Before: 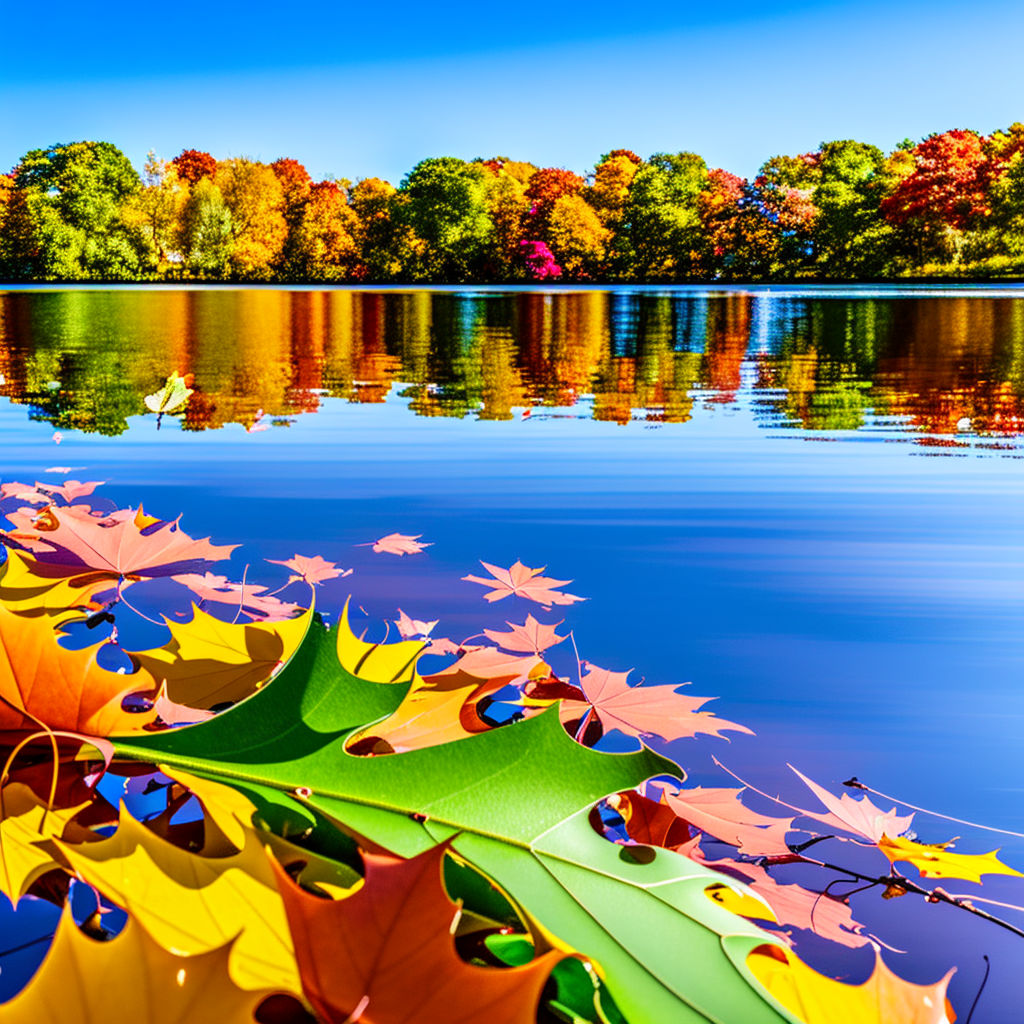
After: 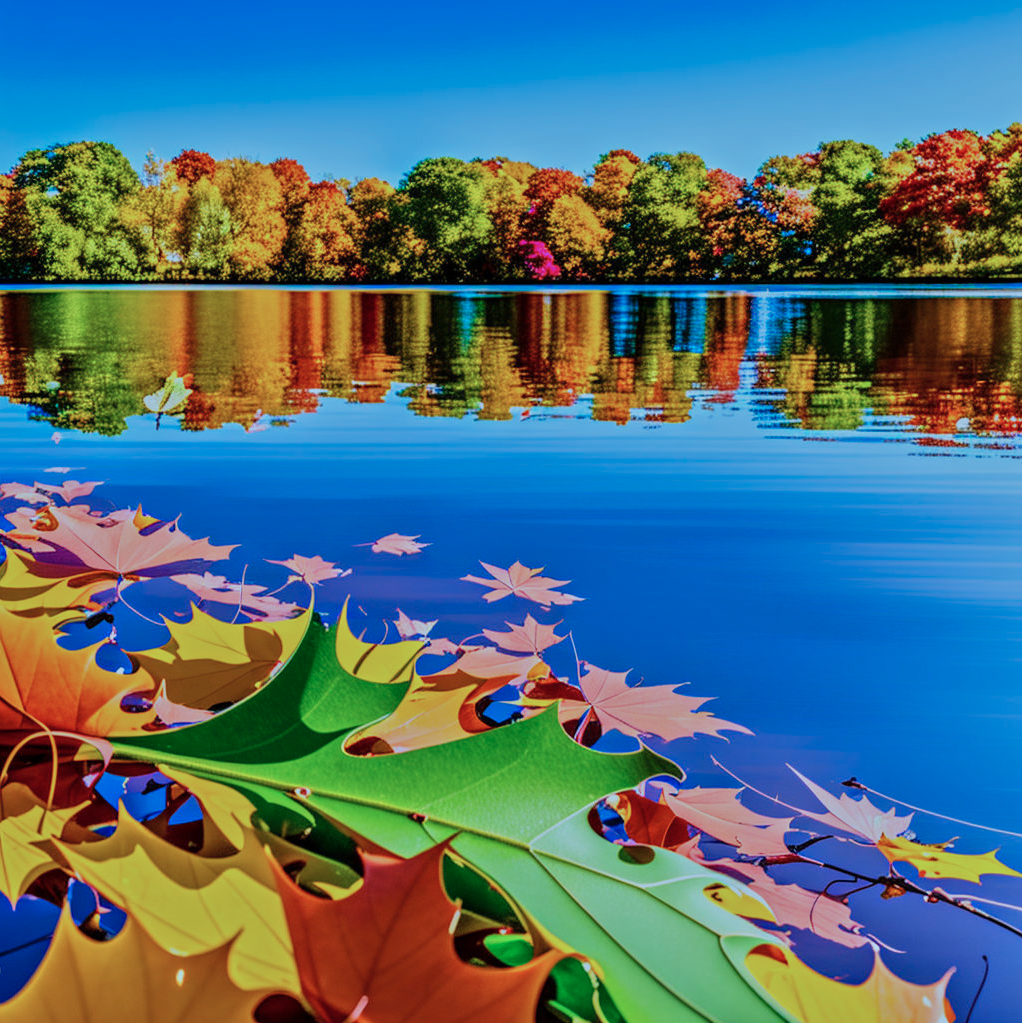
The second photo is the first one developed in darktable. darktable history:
color correction: highlights a* -9.35, highlights b* -23.15
crop and rotate: left 0.126%
base curve: exposure shift 0, preserve colors none
tone equalizer: -8 EV -0.002 EV, -7 EV 0.005 EV, -6 EV -0.008 EV, -5 EV 0.007 EV, -4 EV -0.042 EV, -3 EV -0.233 EV, -2 EV -0.662 EV, -1 EV -0.983 EV, +0 EV -0.969 EV, smoothing diameter 2%, edges refinement/feathering 20, mask exposure compensation -1.57 EV, filter diffusion 5
